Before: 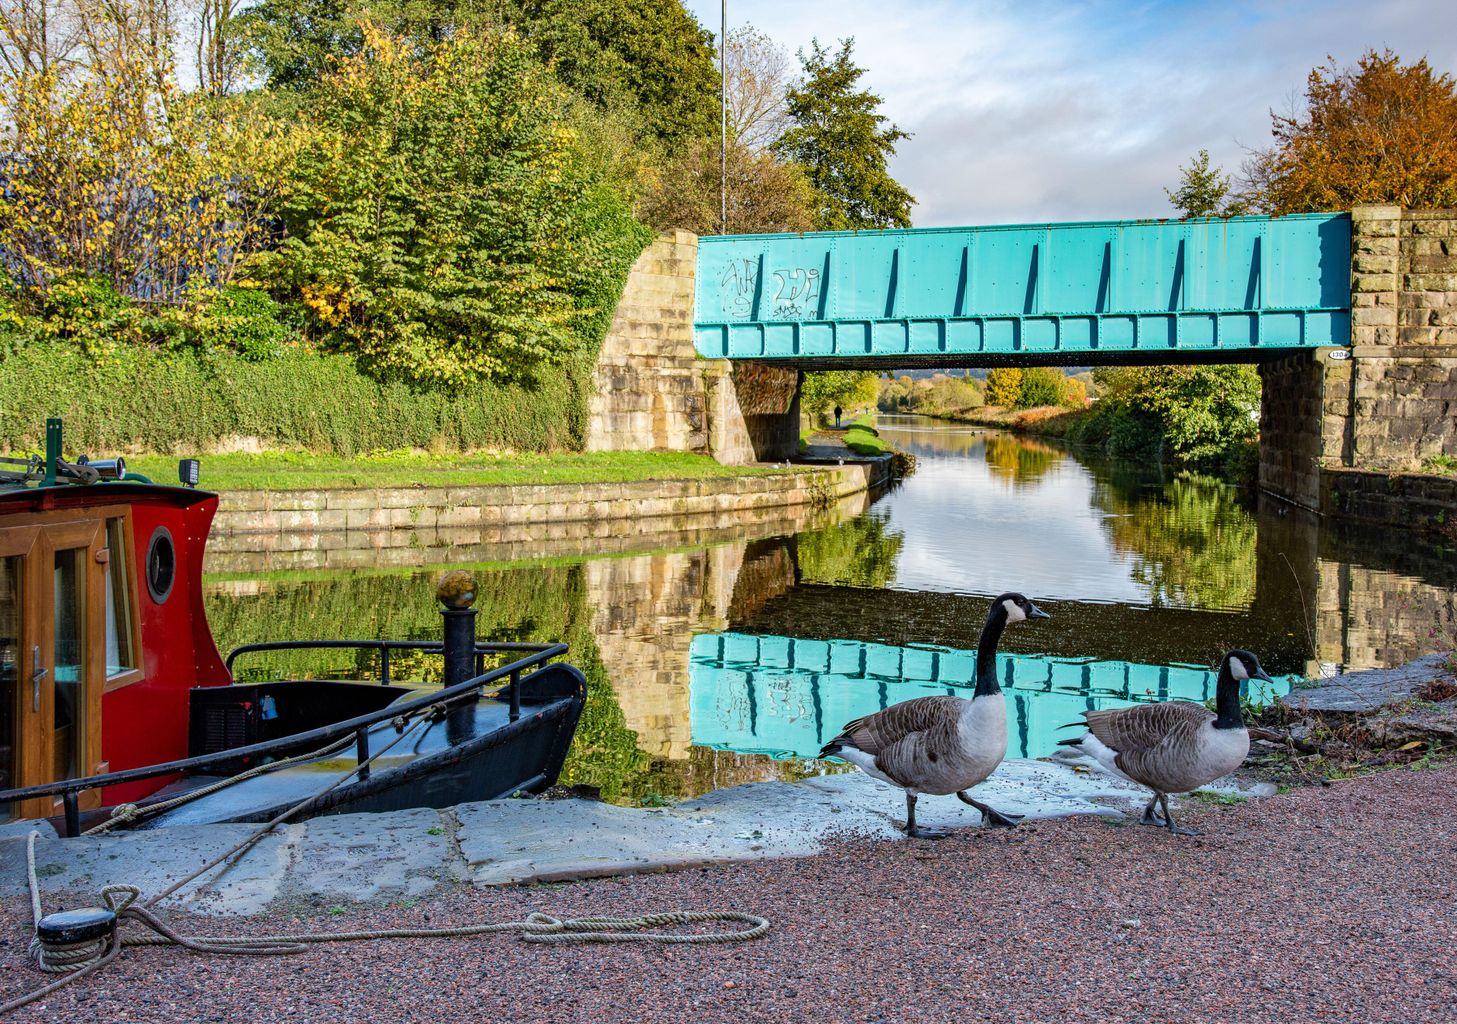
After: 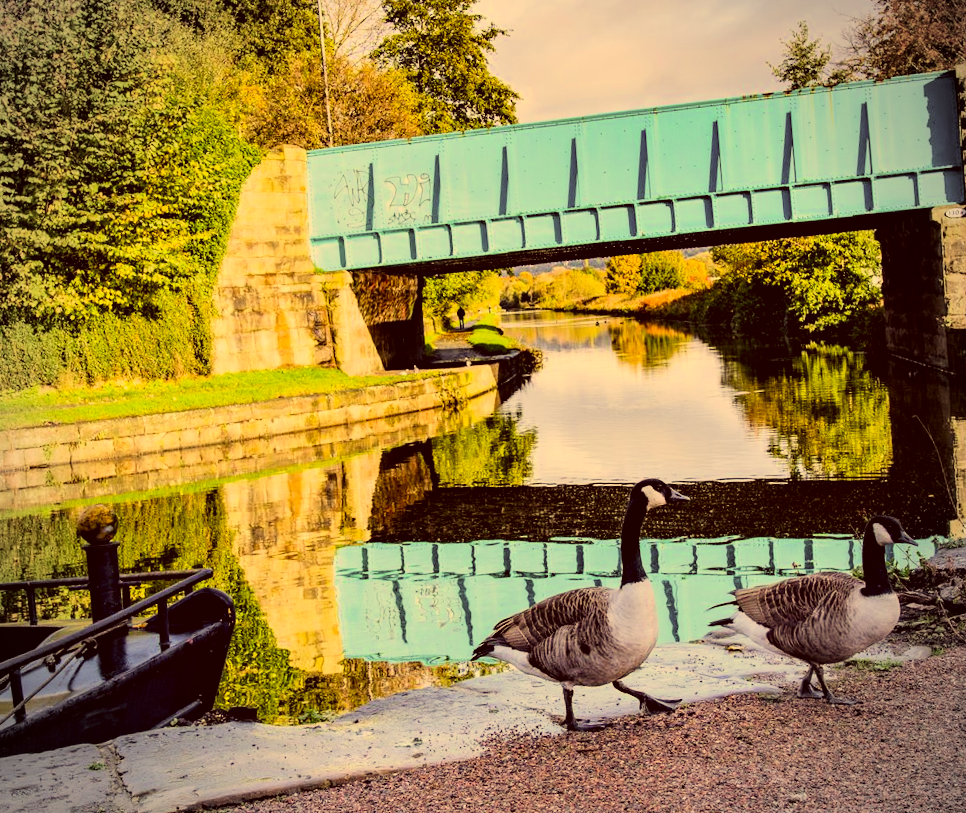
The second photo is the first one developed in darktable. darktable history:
tone equalizer: -8 EV 0.001 EV, -7 EV -0.002 EV, -6 EV 0.002 EV, -5 EV -0.03 EV, -4 EV -0.116 EV, -3 EV -0.169 EV, -2 EV 0.24 EV, -1 EV 0.702 EV, +0 EV 0.493 EV
rotate and perspective: rotation -5°, crop left 0.05, crop right 0.952, crop top 0.11, crop bottom 0.89
filmic rgb: threshold 3 EV, hardness 4.17, latitude 50%, contrast 1.1, preserve chrominance max RGB, color science v6 (2022), contrast in shadows safe, contrast in highlights safe, enable highlight reconstruction true
vignetting: on, module defaults
crop and rotate: left 24.034%, top 2.838%, right 6.406%, bottom 6.299%
color correction: highlights a* 10.12, highlights b* 39.04, shadows a* 14.62, shadows b* 3.37
